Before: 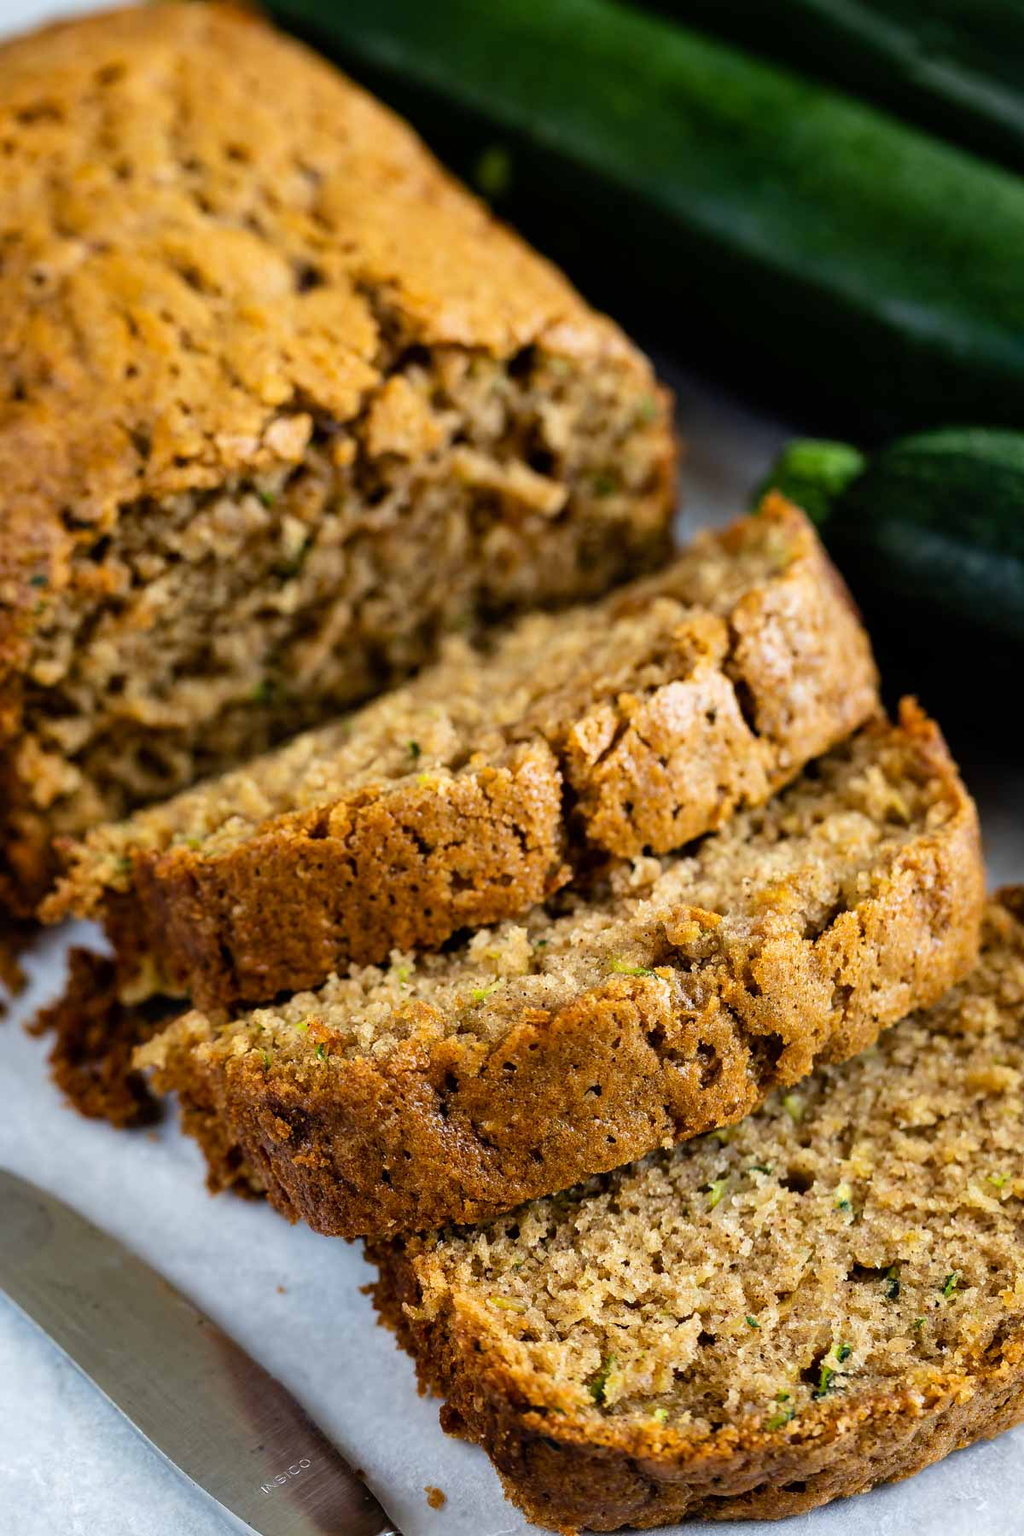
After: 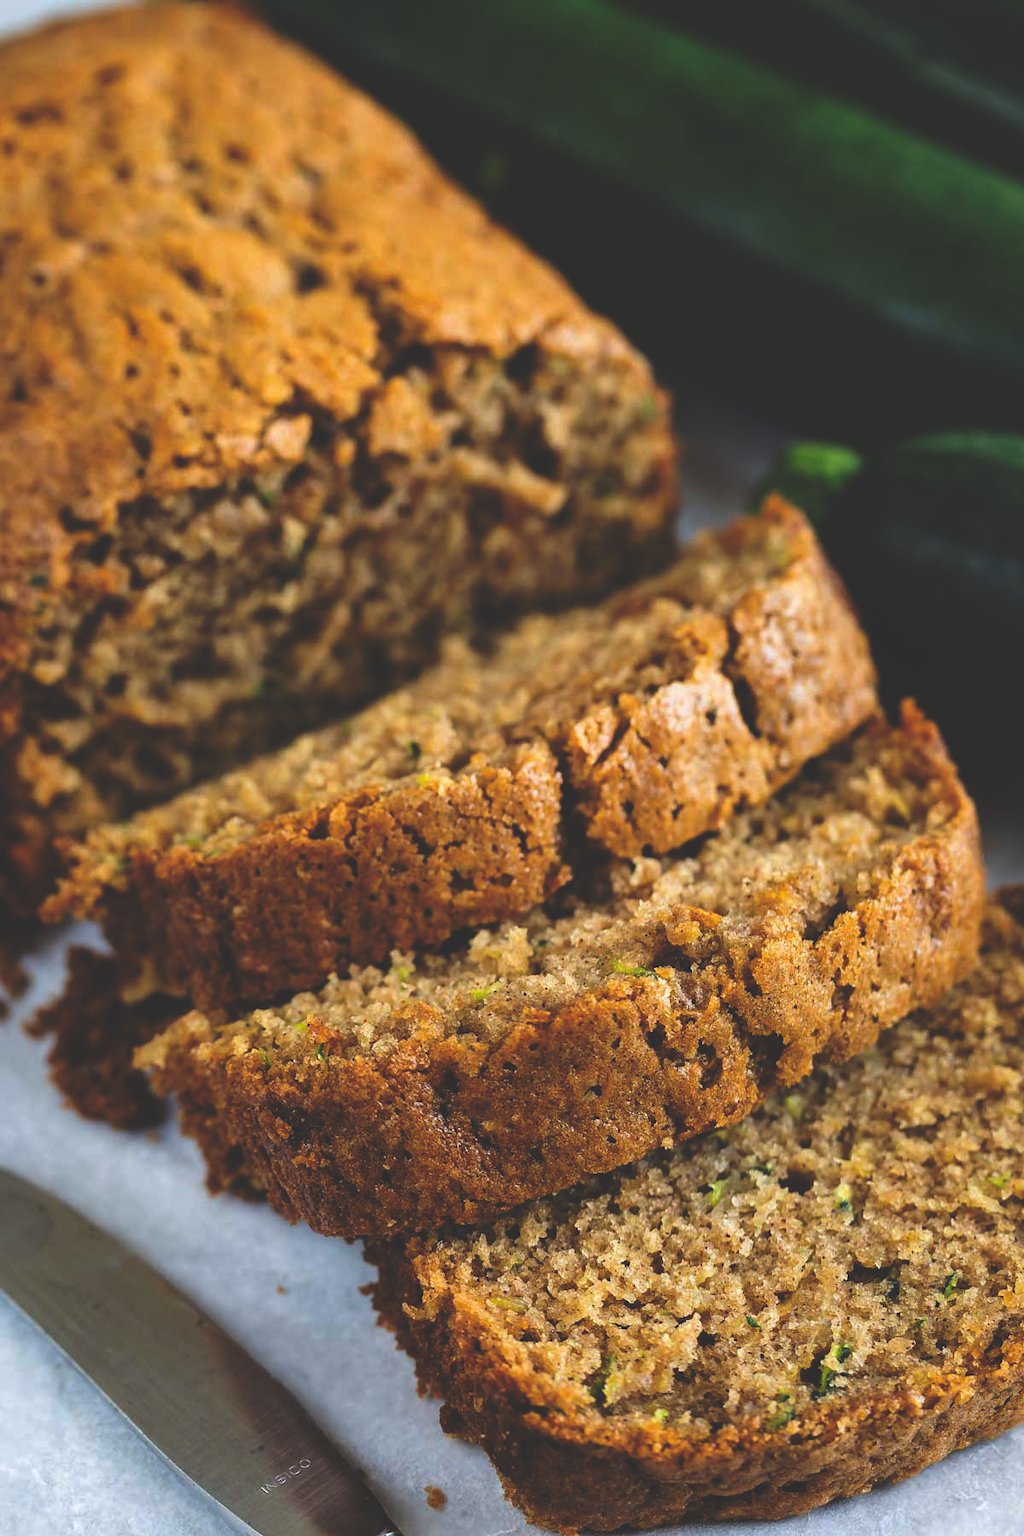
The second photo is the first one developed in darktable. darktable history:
white balance: red 1, blue 1
rgb curve: curves: ch0 [(0, 0.186) (0.314, 0.284) (0.775, 0.708) (1, 1)], compensate middle gray true, preserve colors none
